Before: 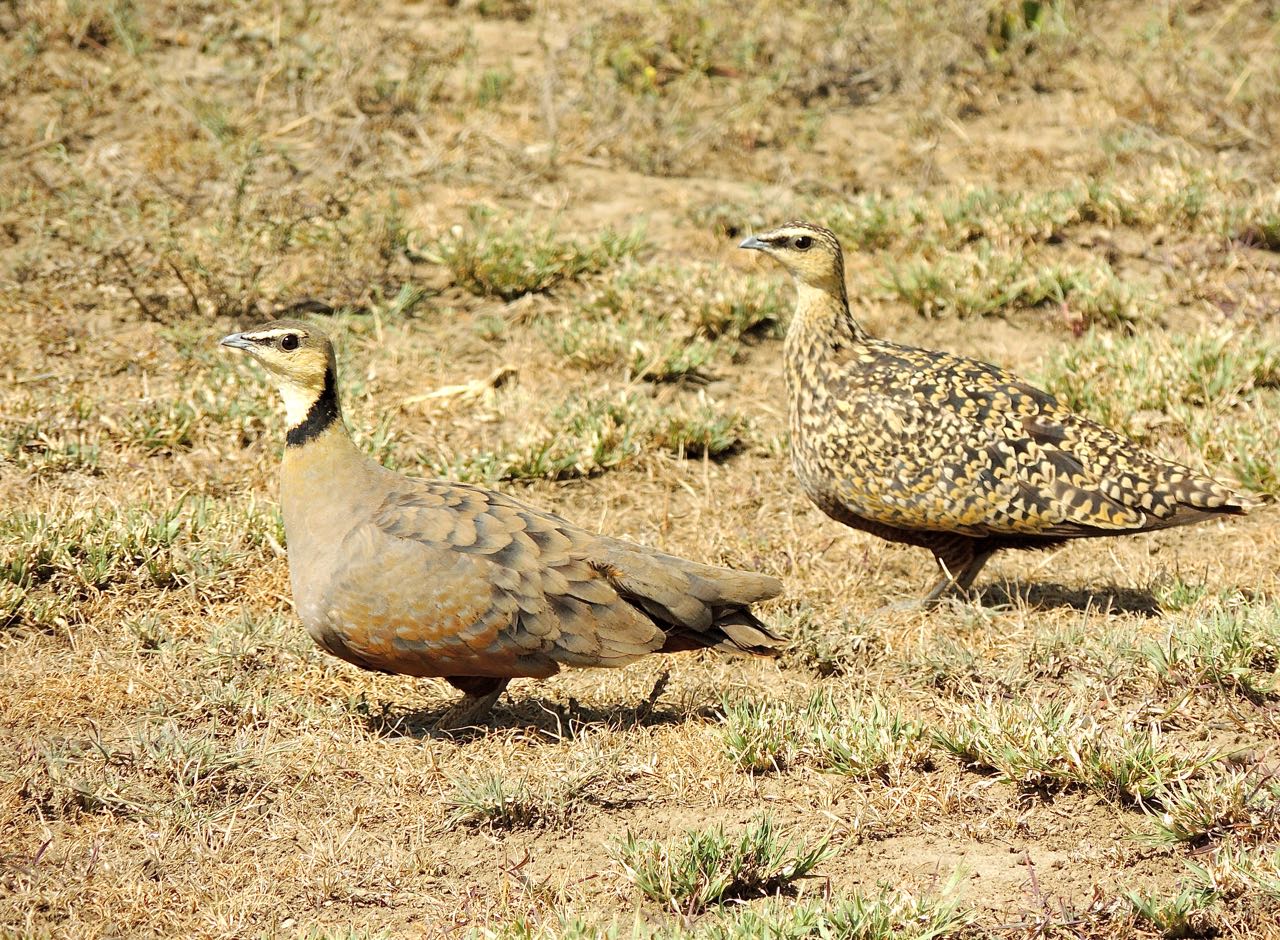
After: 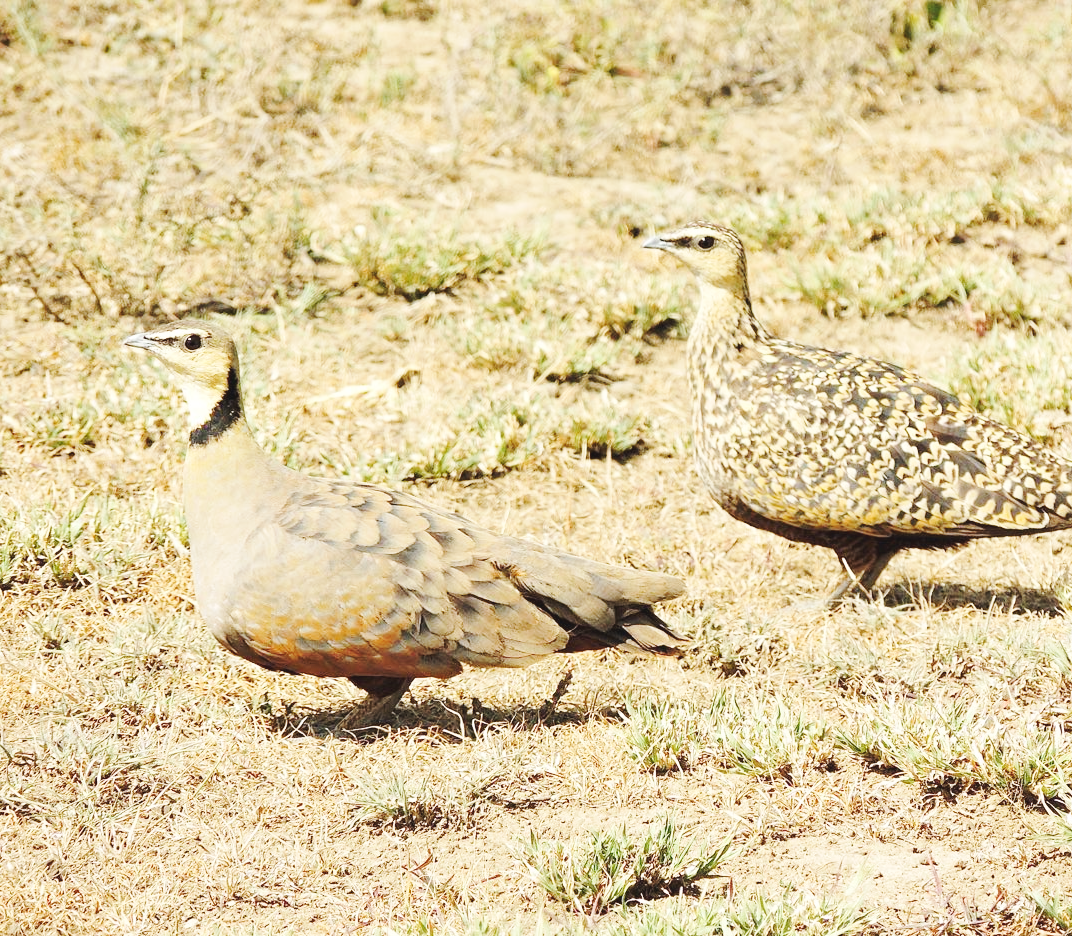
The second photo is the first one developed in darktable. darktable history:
crop: left 7.598%, right 7.873%
base curve: curves: ch0 [(0, 0.007) (0.028, 0.063) (0.121, 0.311) (0.46, 0.743) (0.859, 0.957) (1, 1)], preserve colors none
